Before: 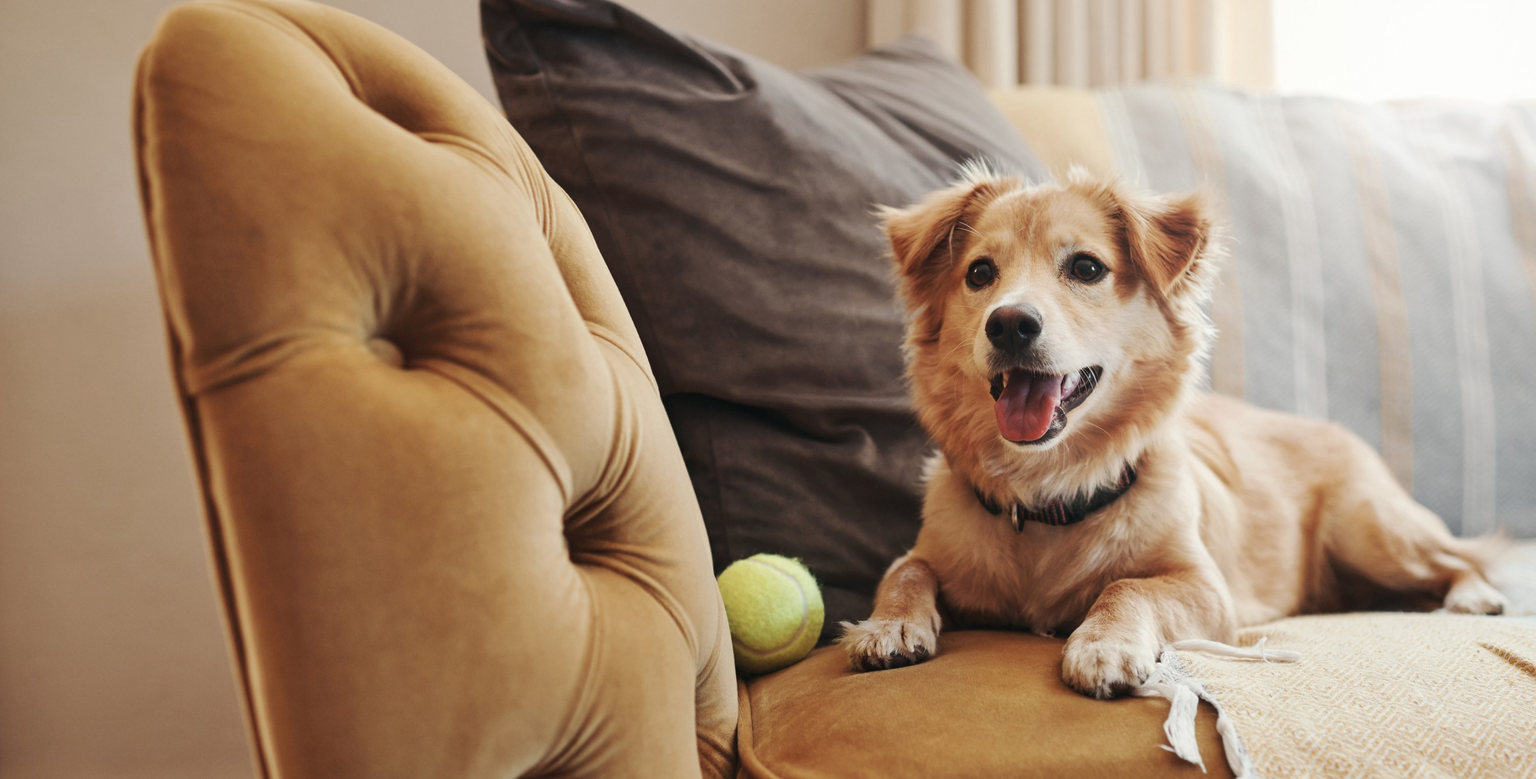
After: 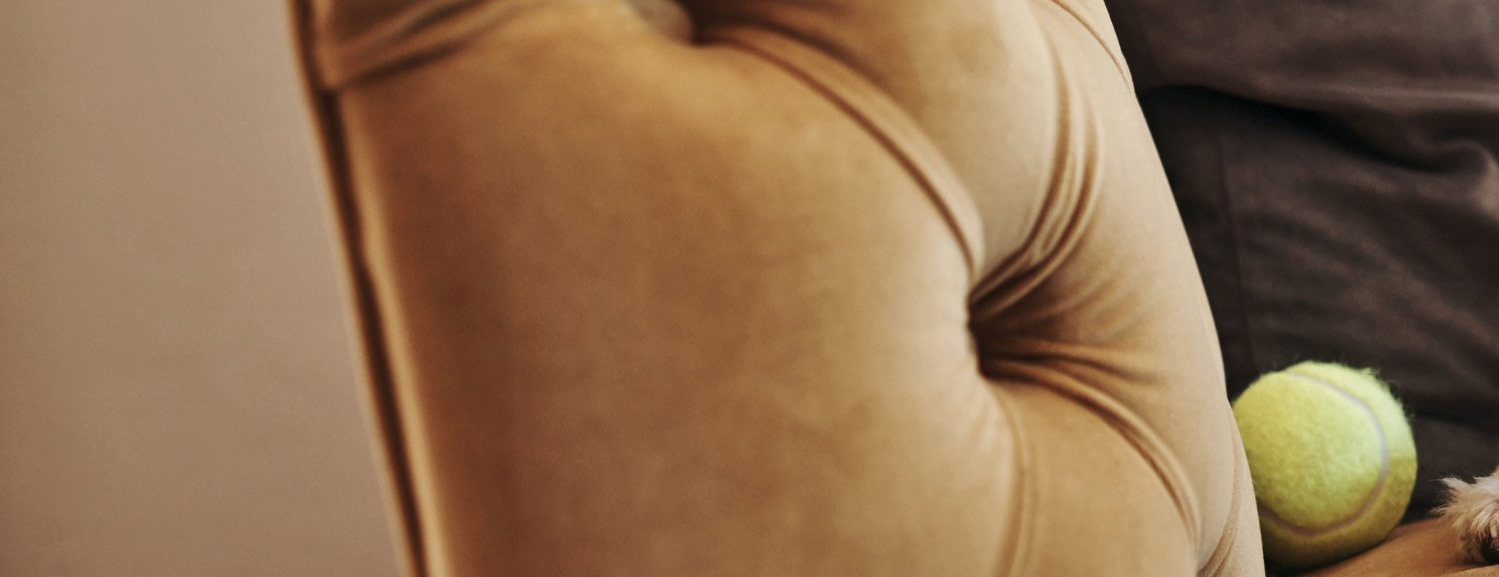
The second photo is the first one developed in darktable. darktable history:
local contrast: mode bilateral grid, contrast 19, coarseness 50, detail 120%, midtone range 0.2
crop: top 44.087%, right 43.185%, bottom 12.756%
exposure: compensate highlight preservation false
